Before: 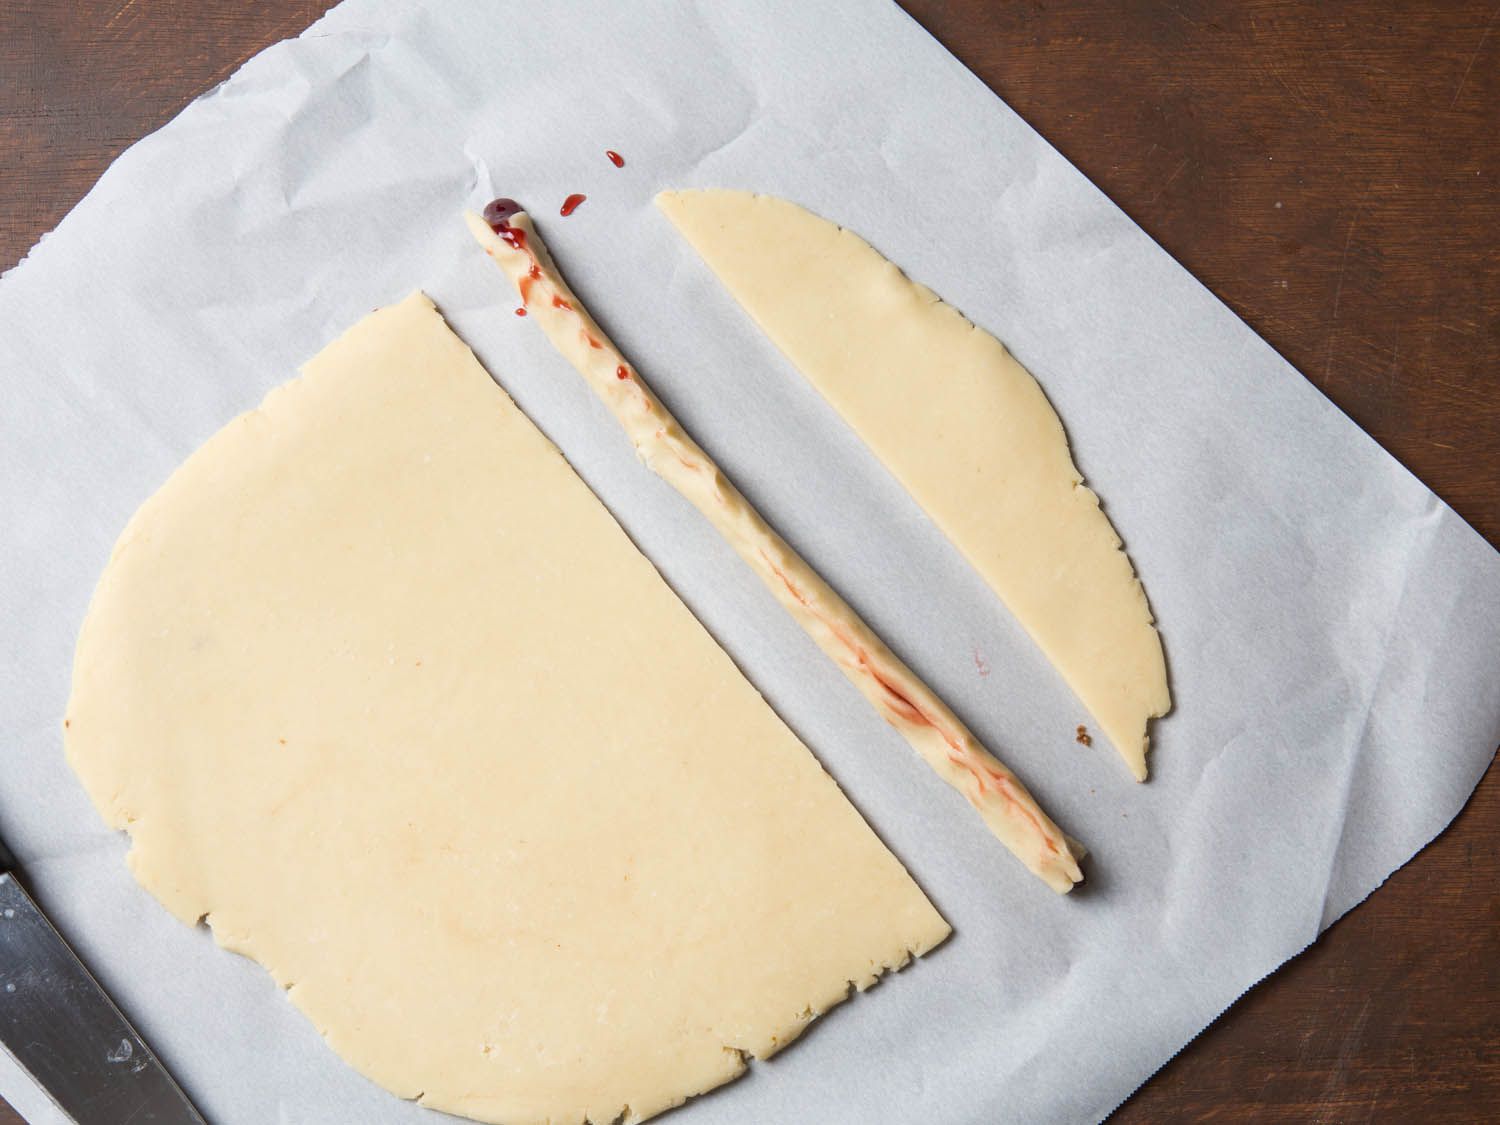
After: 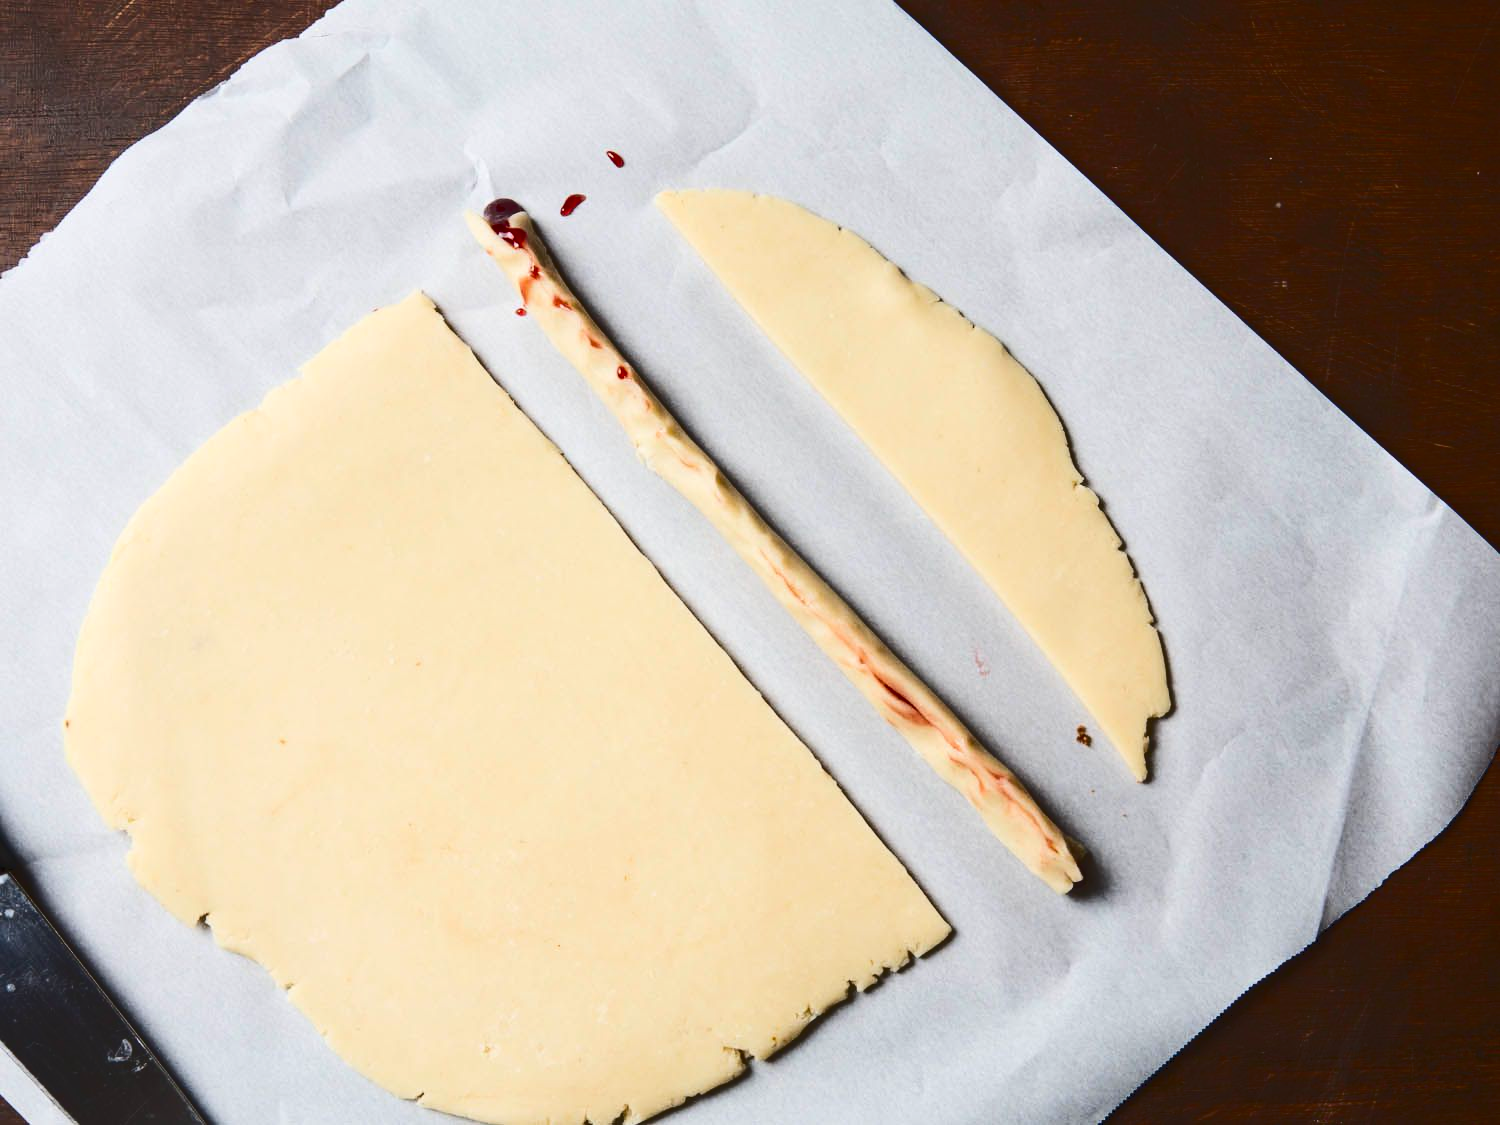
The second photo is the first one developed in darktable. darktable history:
haze removal: strength 0.033, distance 0.249, compatibility mode true, adaptive false
tone curve: curves: ch0 [(0, 0) (0.003, 0.068) (0.011, 0.079) (0.025, 0.092) (0.044, 0.107) (0.069, 0.121) (0.1, 0.134) (0.136, 0.16) (0.177, 0.198) (0.224, 0.242) (0.277, 0.312) (0.335, 0.384) (0.399, 0.461) (0.468, 0.539) (0.543, 0.622) (0.623, 0.691) (0.709, 0.763) (0.801, 0.833) (0.898, 0.909) (1, 1)], color space Lab, independent channels, preserve colors none
contrast brightness saturation: contrast 0.241, brightness -0.241, saturation 0.135
